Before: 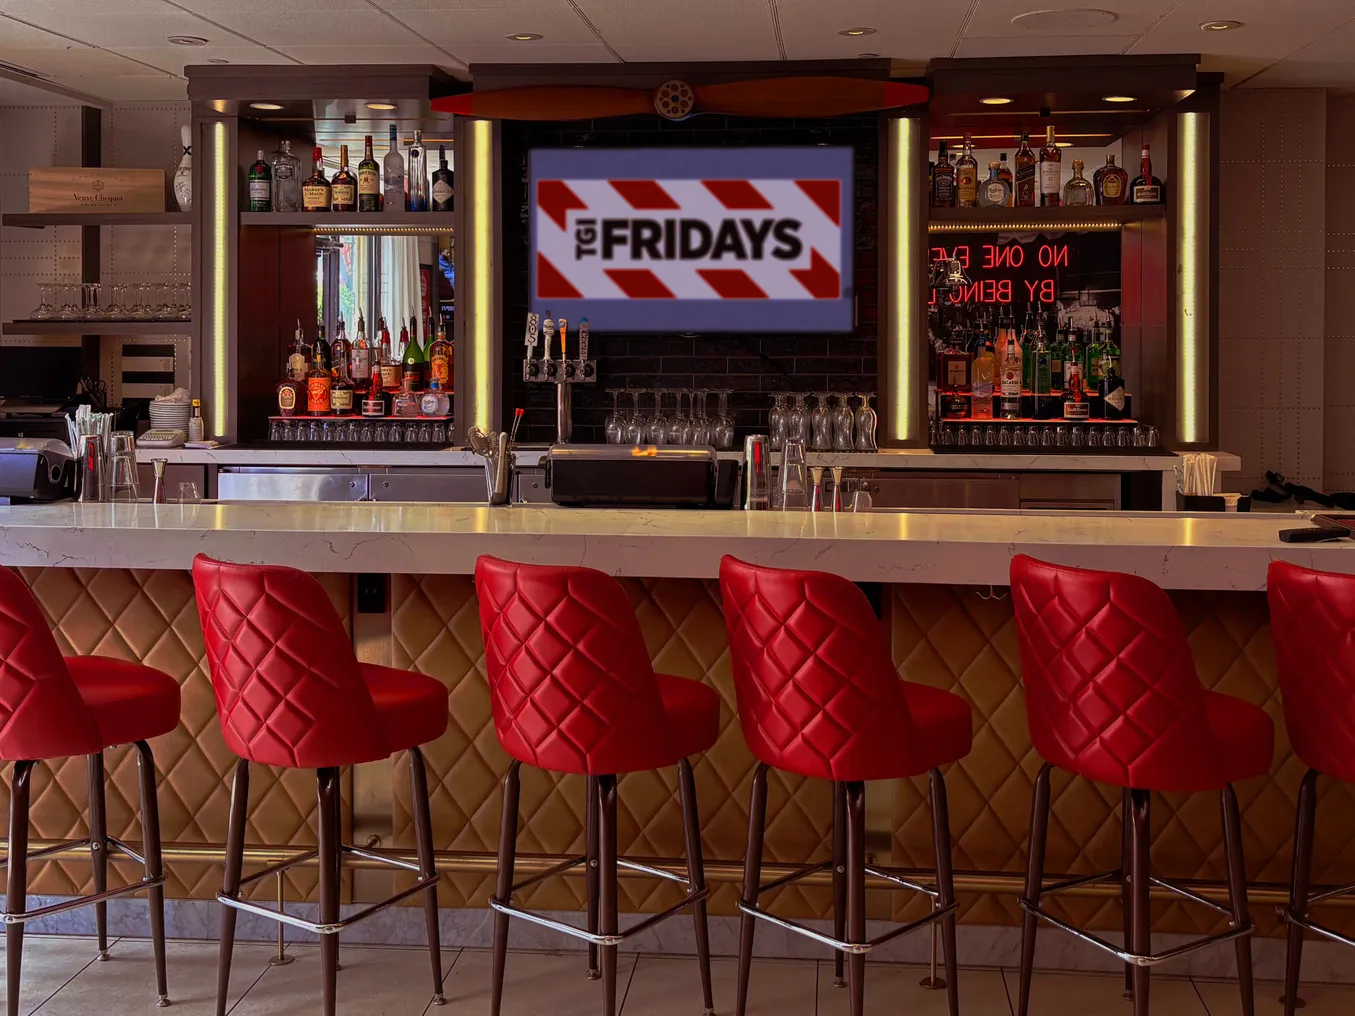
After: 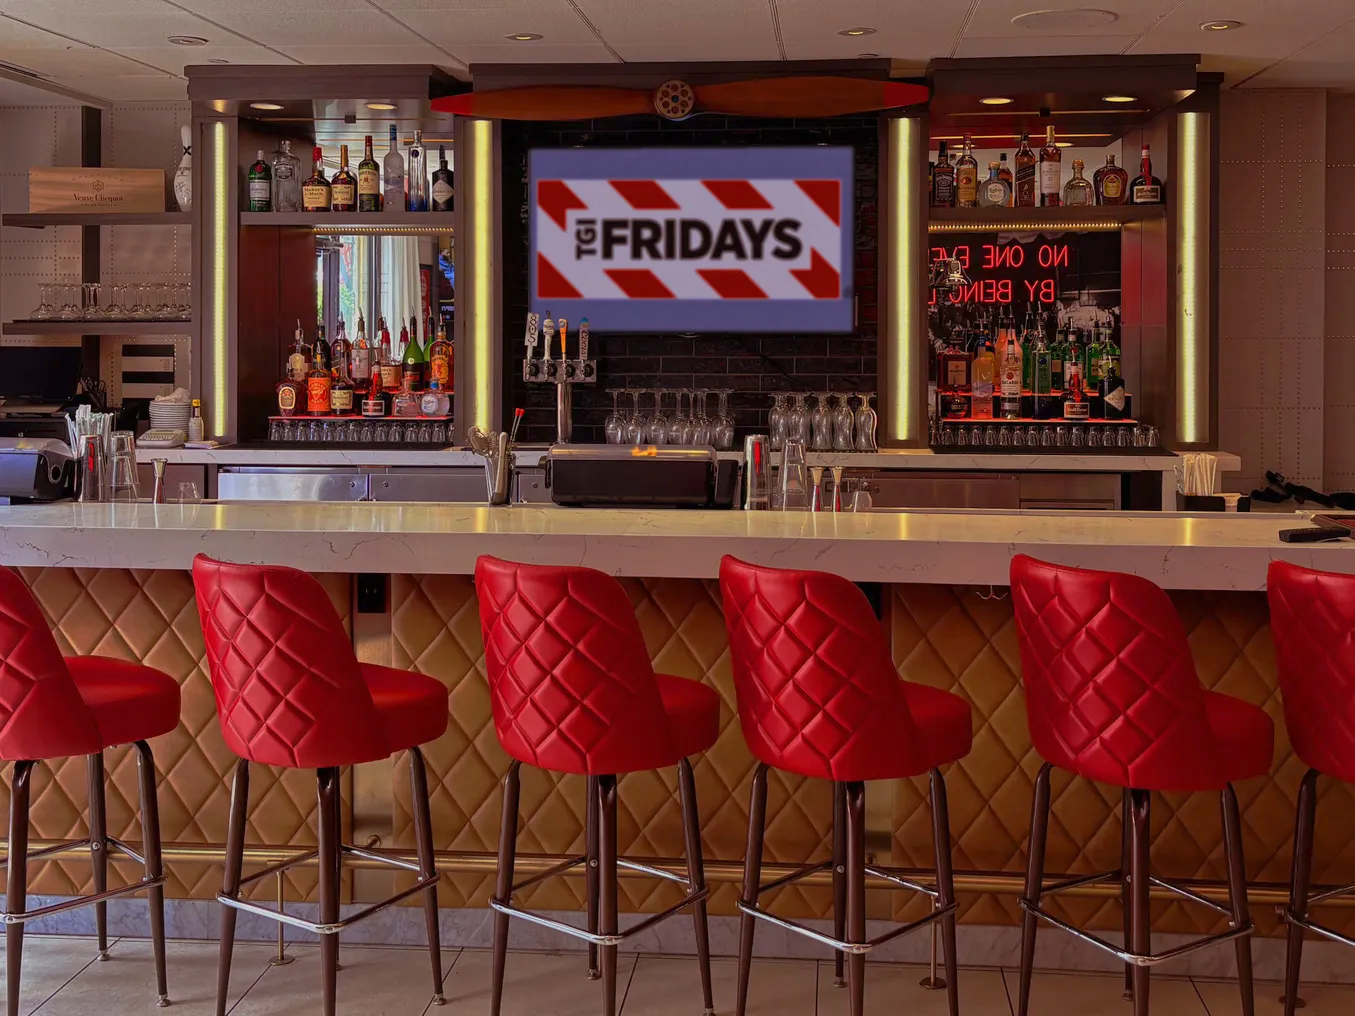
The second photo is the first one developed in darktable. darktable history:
exposure: black level correction 0, exposure 0.3 EV, compensate highlight preservation false
tone equalizer: -8 EV 0.25 EV, -7 EV 0.417 EV, -6 EV 0.417 EV, -5 EV 0.25 EV, -3 EV -0.25 EV, -2 EV -0.417 EV, -1 EV -0.417 EV, +0 EV -0.25 EV, edges refinement/feathering 500, mask exposure compensation -1.57 EV, preserve details guided filter
